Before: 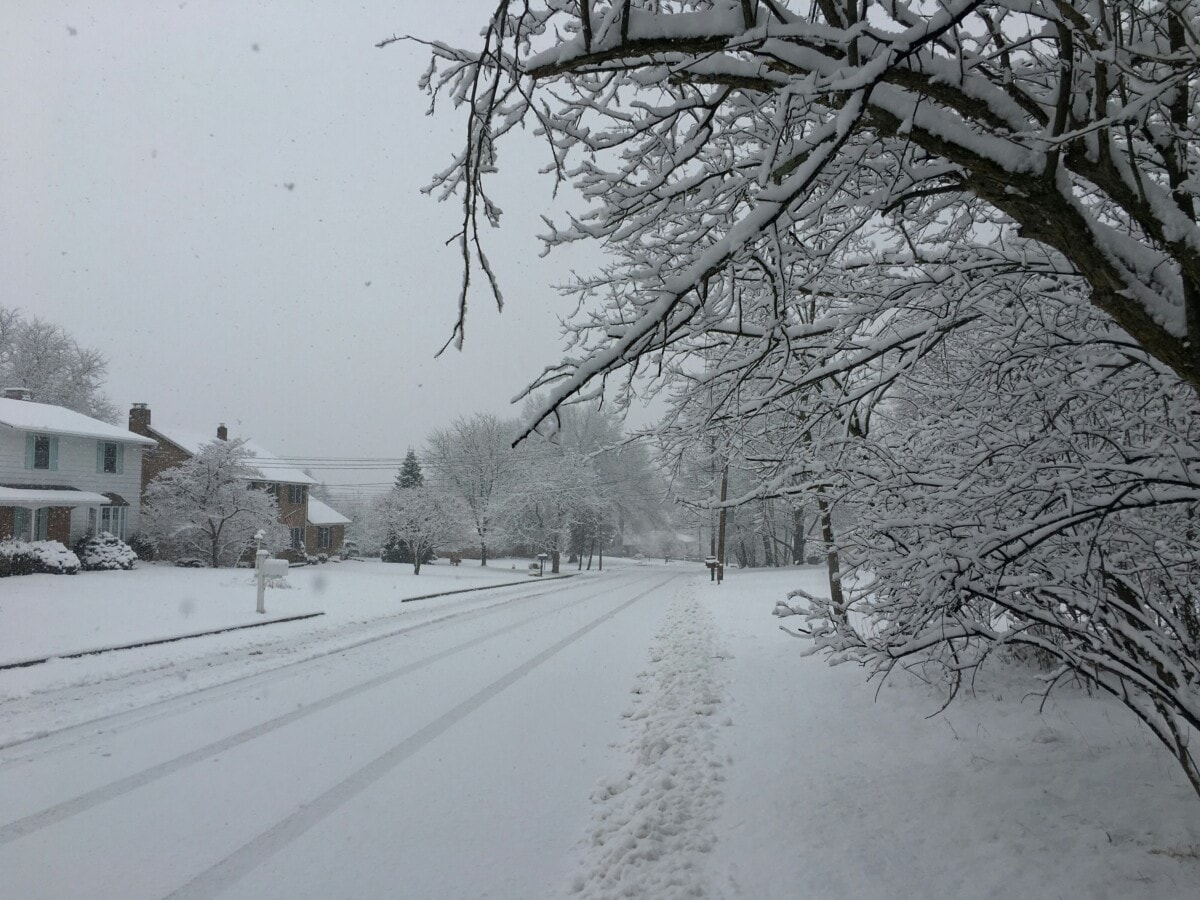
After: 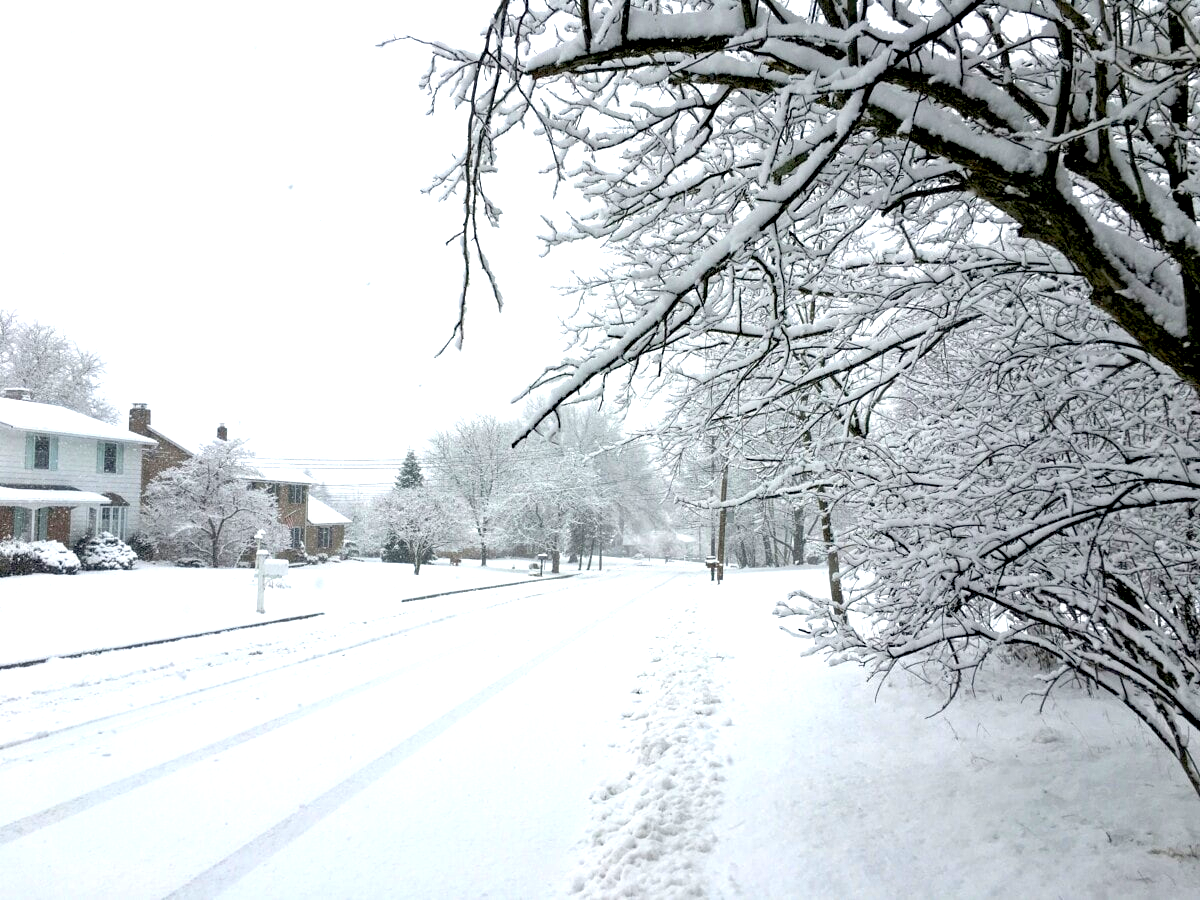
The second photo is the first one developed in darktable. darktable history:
local contrast: highlights 101%, shadows 97%, detail 119%, midtone range 0.2
exposure: black level correction 0.009, exposure 1.434 EV, compensate highlight preservation false
